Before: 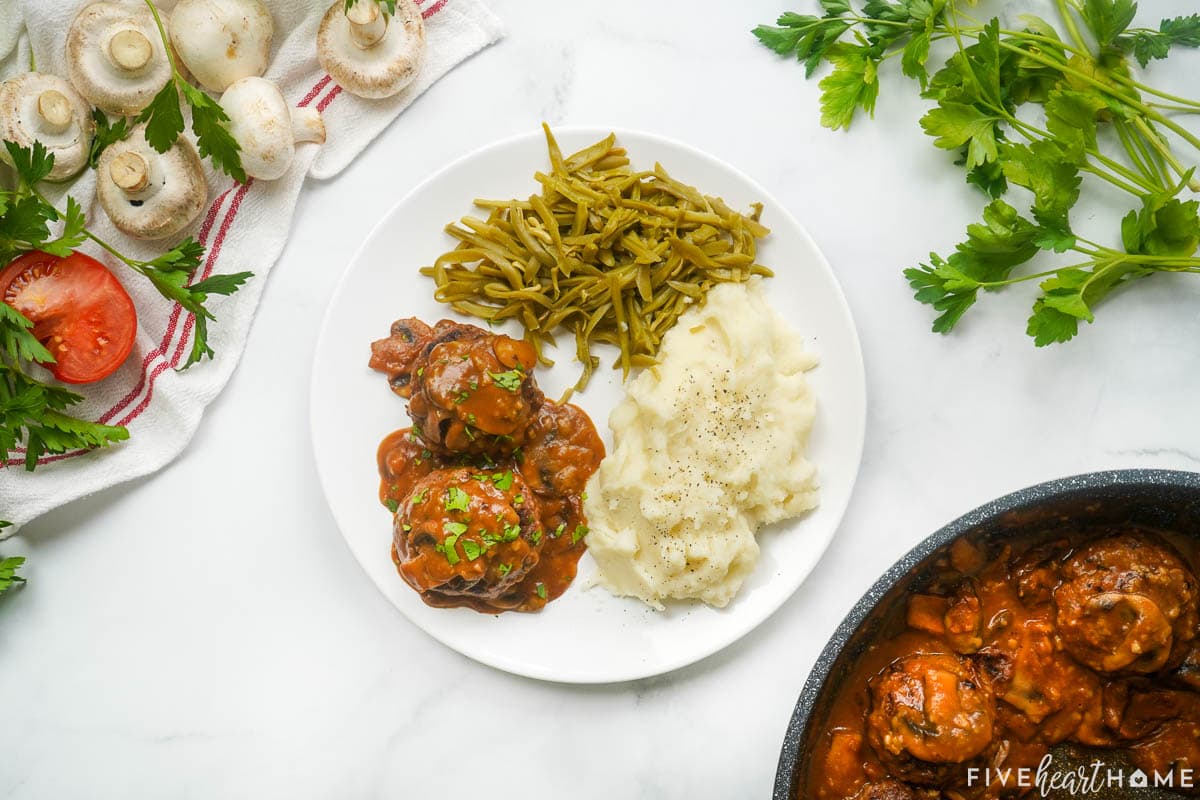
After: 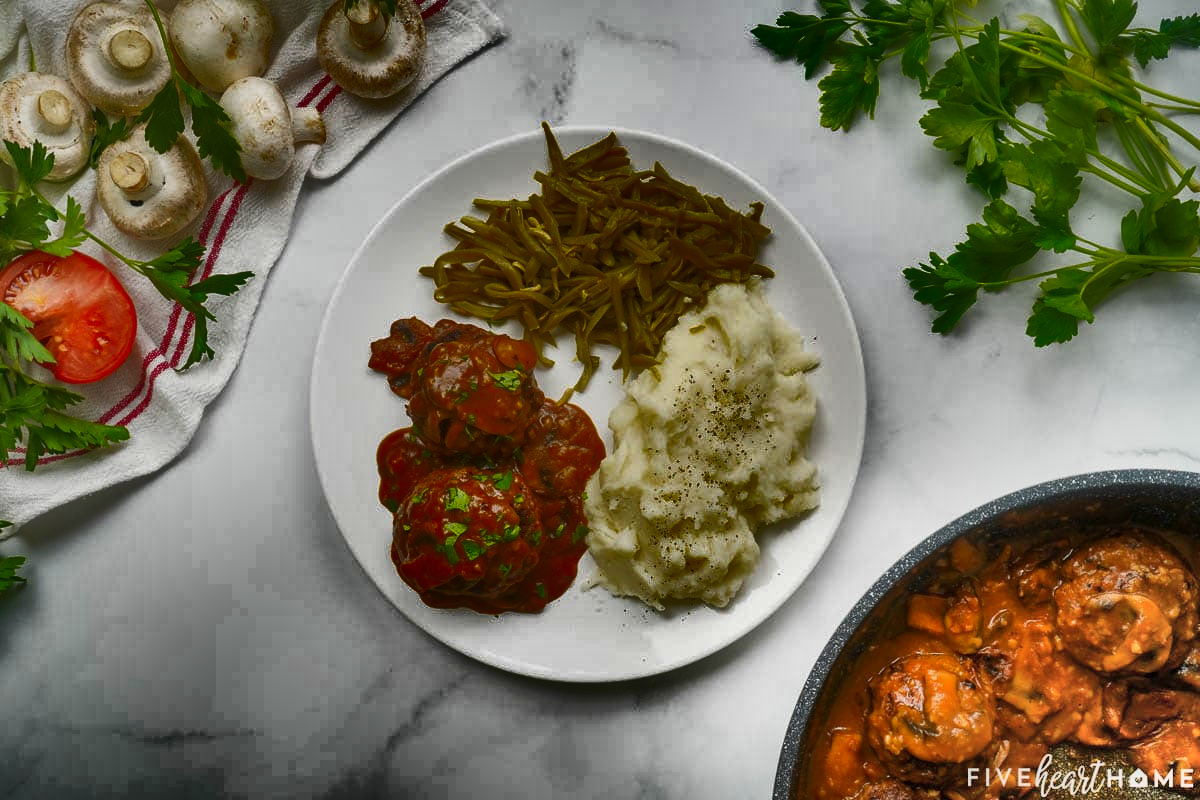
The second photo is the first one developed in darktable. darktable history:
shadows and highlights: radius 122.86, shadows 99.6, white point adjustment -3.04, highlights -99.87, soften with gaussian
